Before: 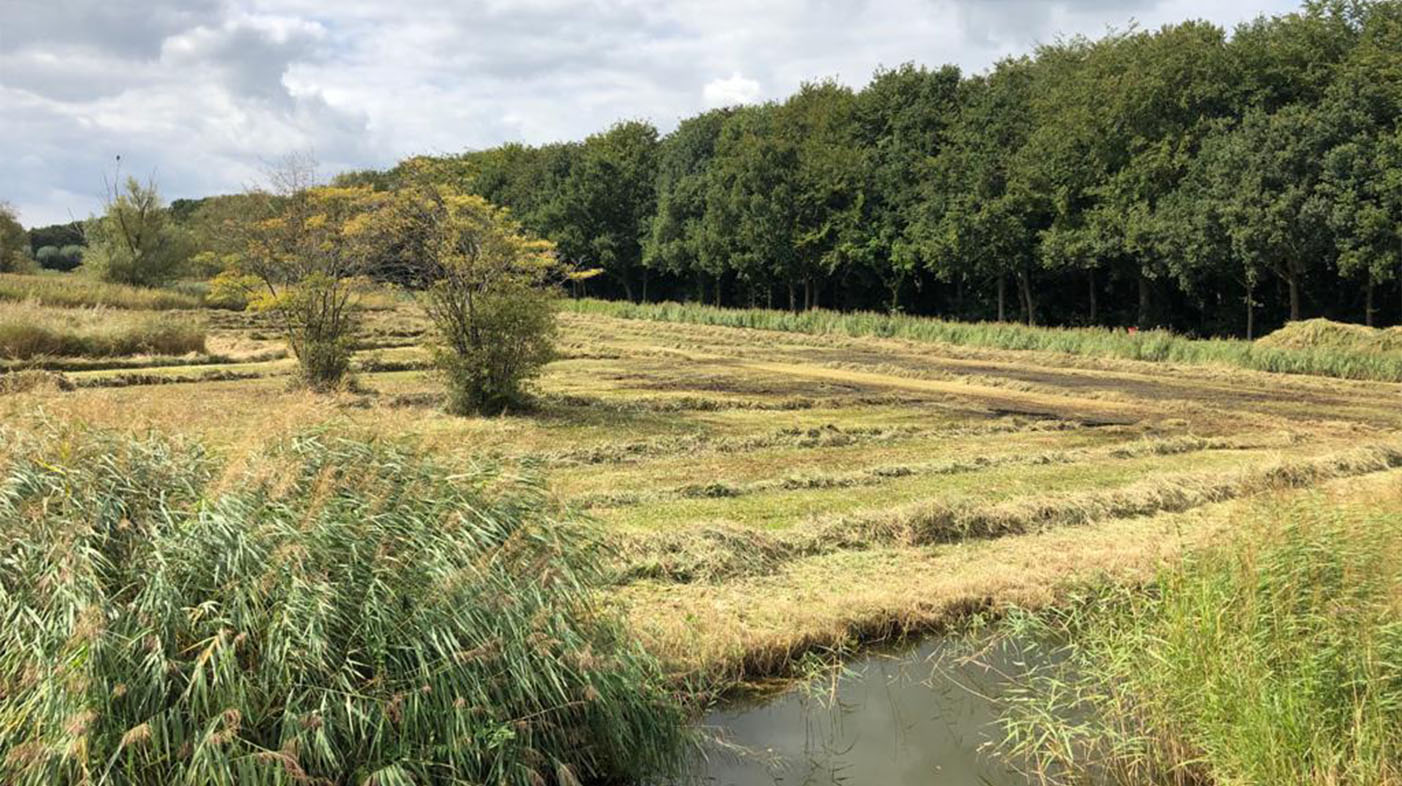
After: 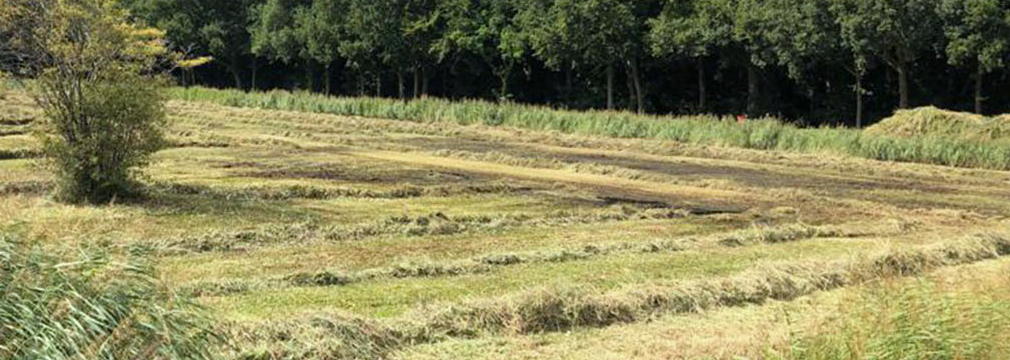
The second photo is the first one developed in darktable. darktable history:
crop and rotate: left 27.938%, top 27.046%, bottom 27.046%
white balance: red 0.967, blue 1.049
